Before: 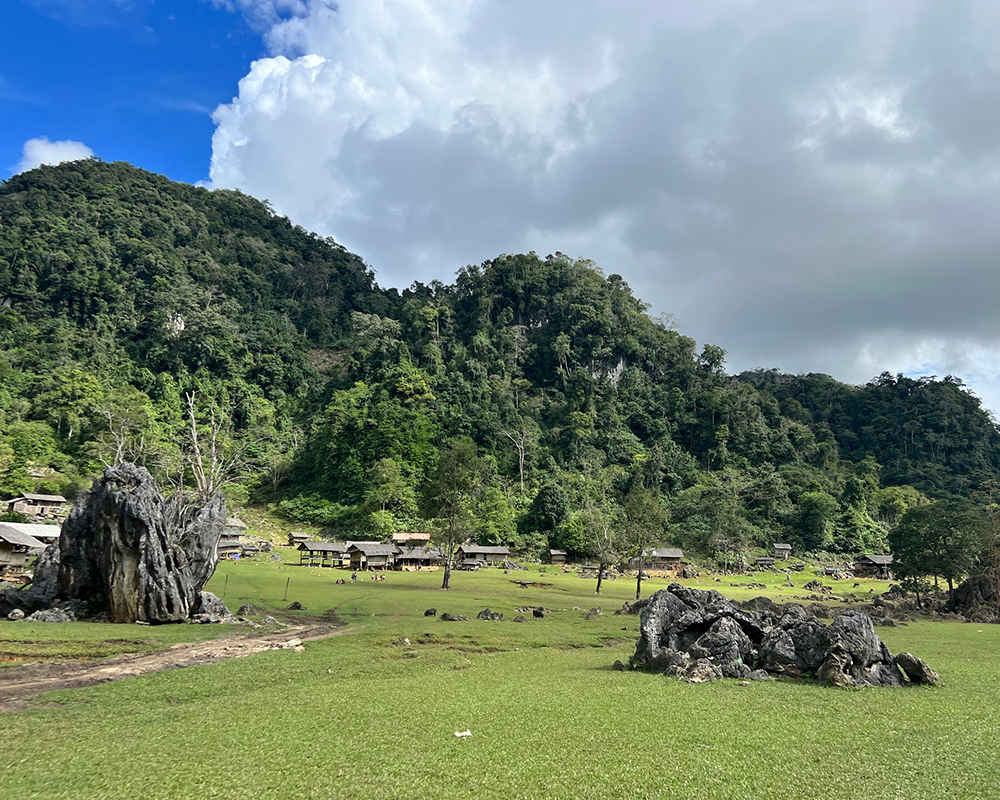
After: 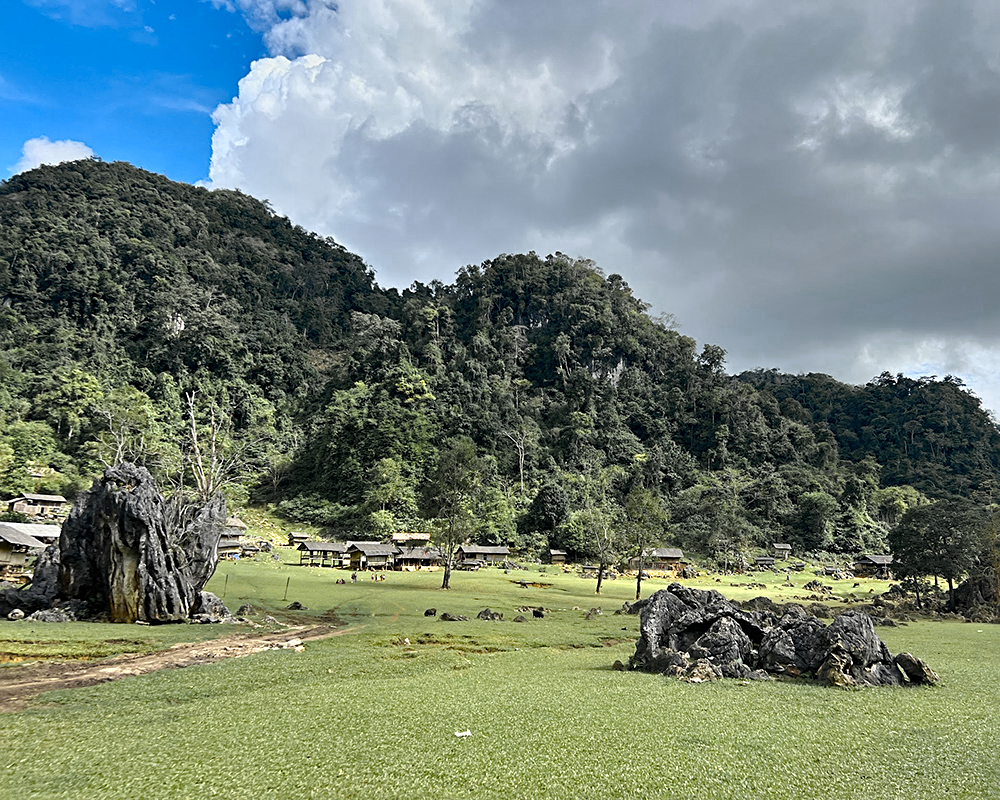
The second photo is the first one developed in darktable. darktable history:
color zones: curves: ch0 [(0.004, 0.306) (0.107, 0.448) (0.252, 0.656) (0.41, 0.398) (0.595, 0.515) (0.768, 0.628)]; ch1 [(0.07, 0.323) (0.151, 0.452) (0.252, 0.608) (0.346, 0.221) (0.463, 0.189) (0.61, 0.368) (0.735, 0.395) (0.921, 0.412)]; ch2 [(0, 0.476) (0.132, 0.512) (0.243, 0.512) (0.397, 0.48) (0.522, 0.376) (0.634, 0.536) (0.761, 0.46)]
shadows and highlights: white point adjustment -3.64, highlights -63.34, highlights color adjustment 42%, soften with gaussian
color balance rgb: perceptual saturation grading › global saturation 20%, perceptual saturation grading › highlights -25%, perceptual saturation grading › shadows 25%
sharpen: radius 2.529, amount 0.323
